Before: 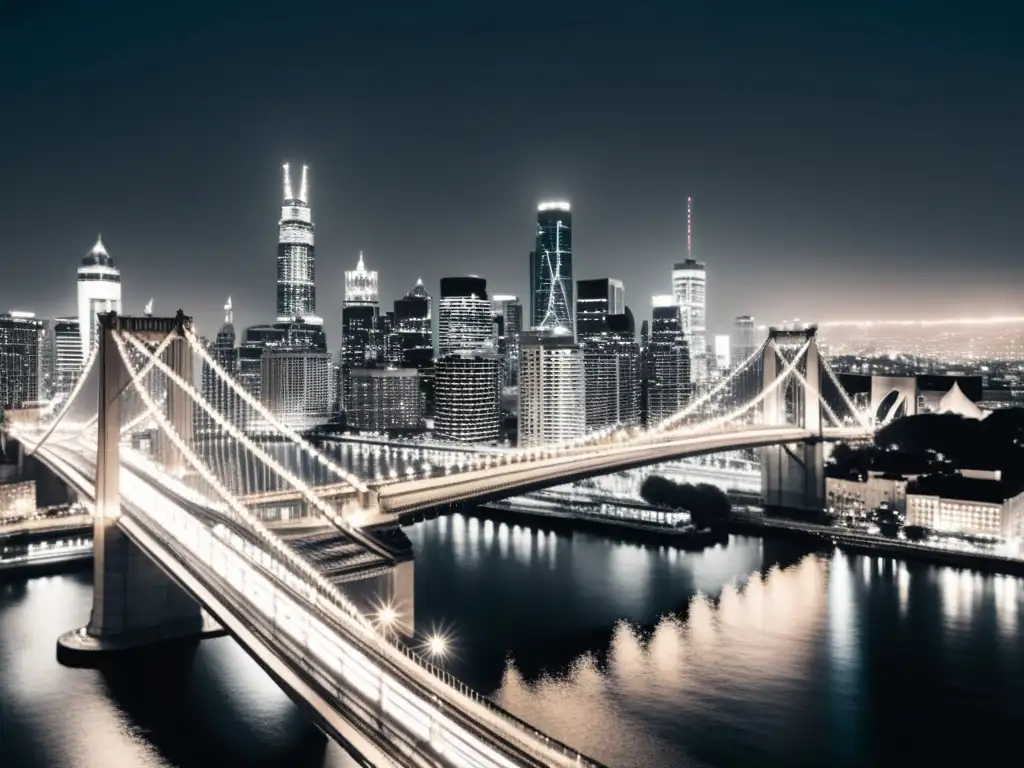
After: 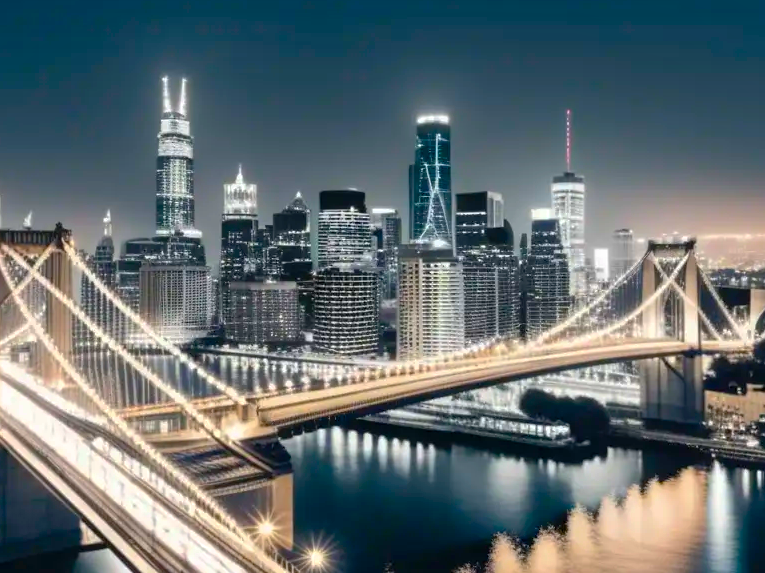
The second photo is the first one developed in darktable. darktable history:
color balance rgb: linear chroma grading › global chroma 33.551%, perceptual saturation grading › global saturation 31.202%, global vibrance 28.13%
crop and rotate: left 11.858%, top 11.455%, right 13.379%, bottom 13.896%
shadows and highlights: on, module defaults
